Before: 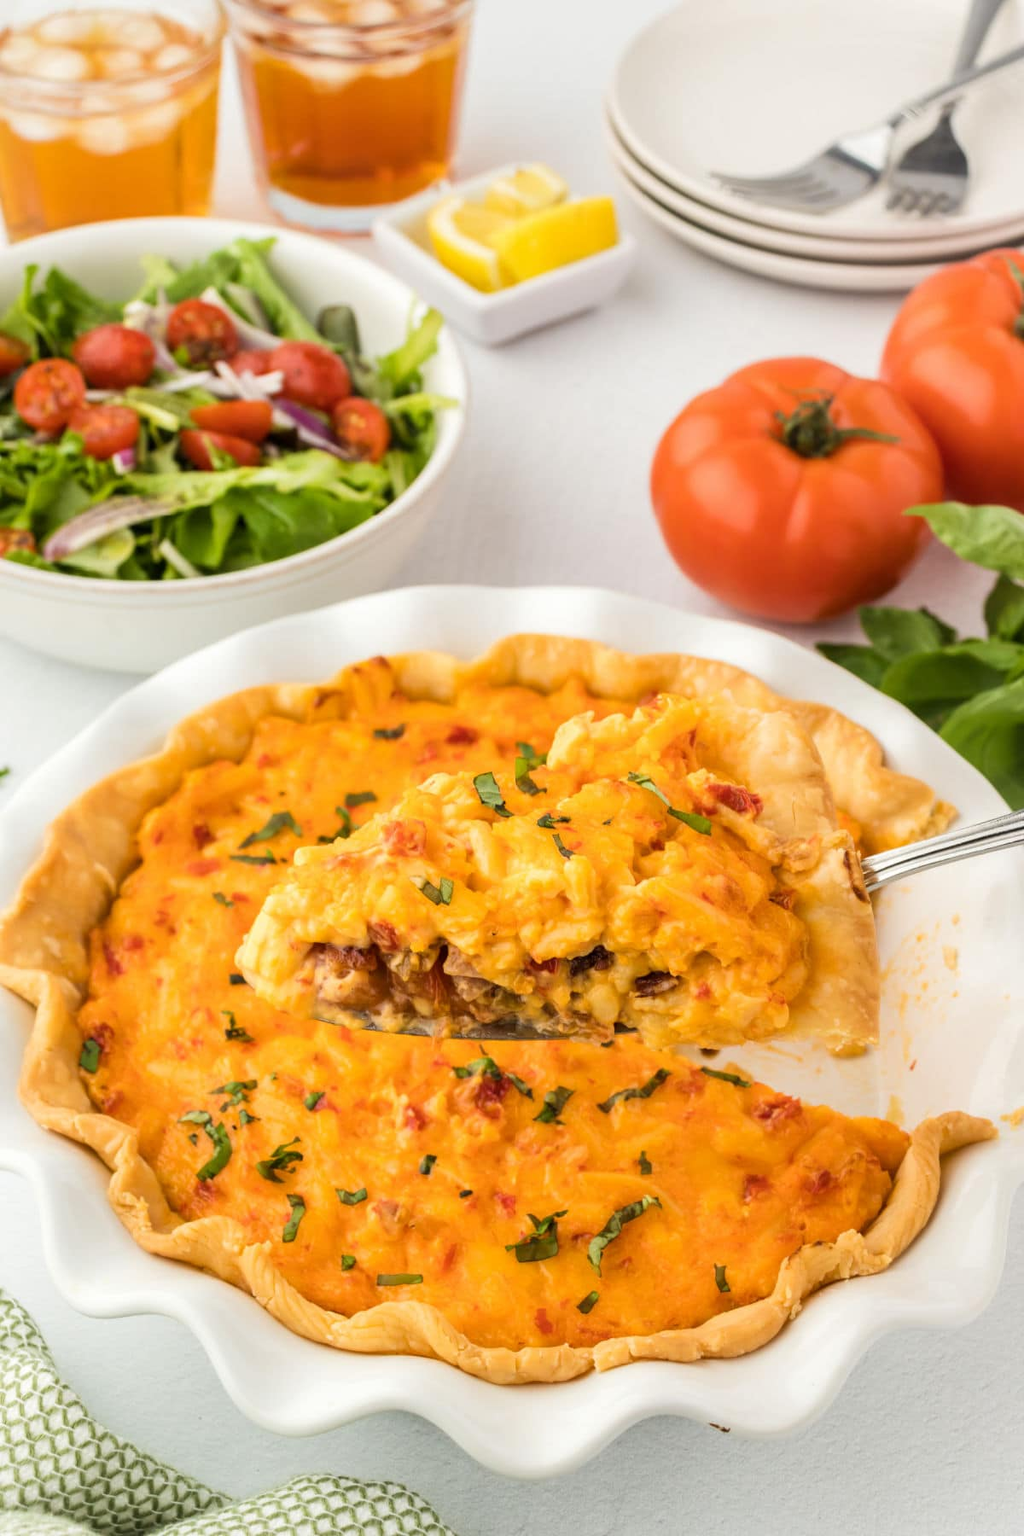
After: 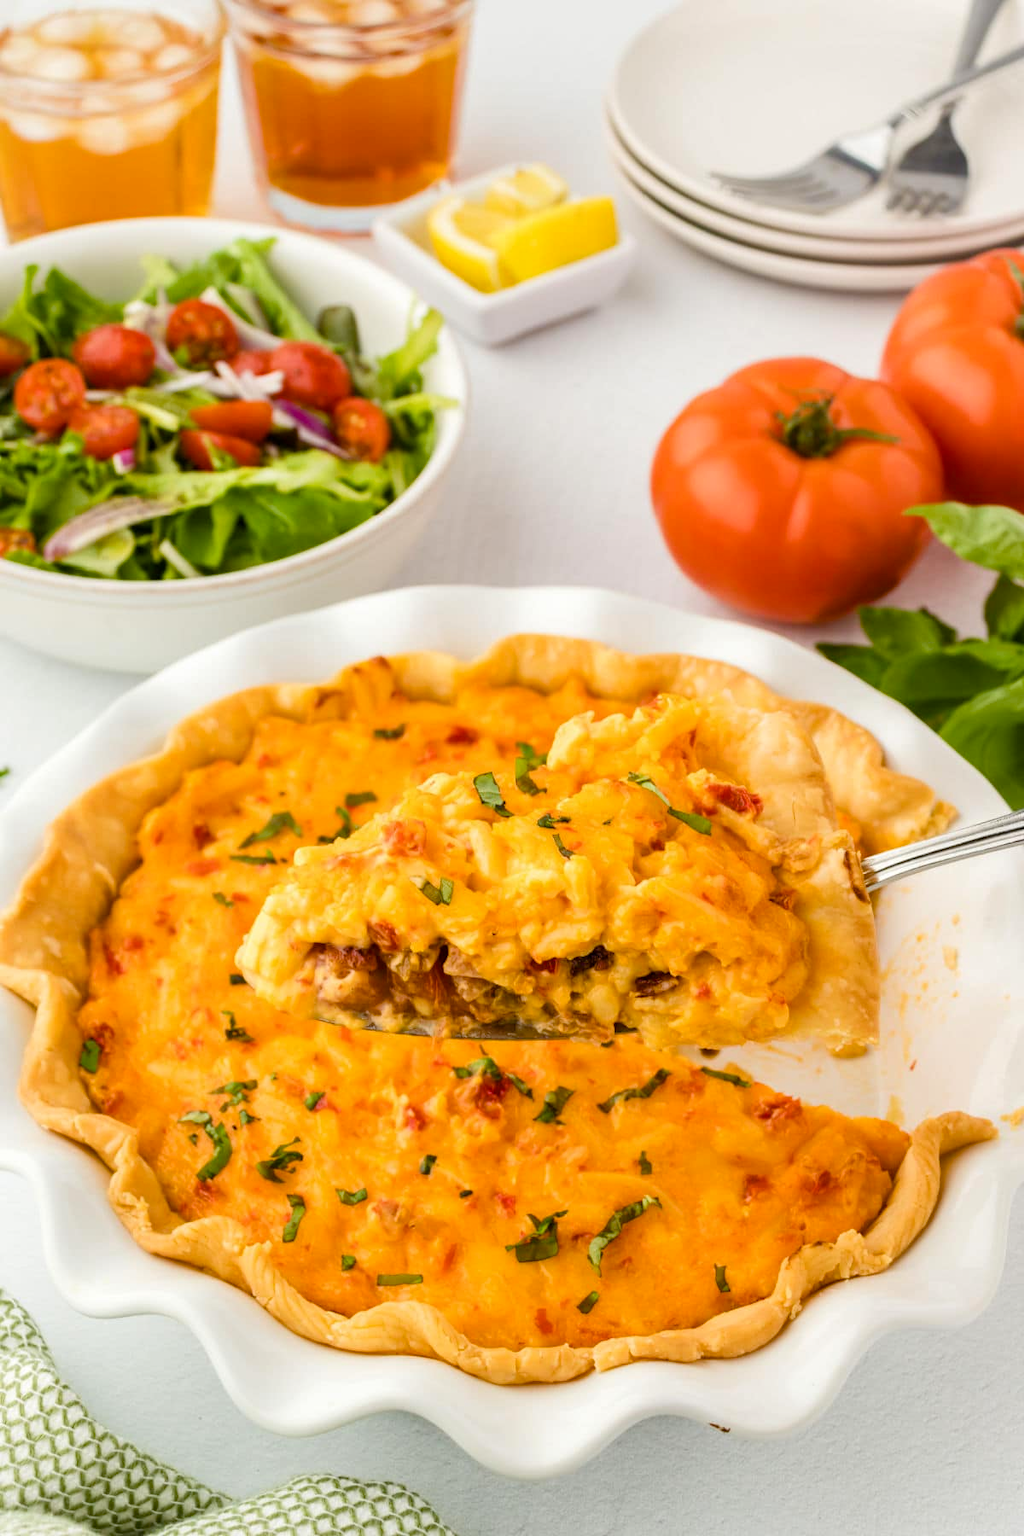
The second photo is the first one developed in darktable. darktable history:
color balance rgb: power › hue 211.02°, perceptual saturation grading › global saturation 20%, perceptual saturation grading › highlights -25.255%, perceptual saturation grading › shadows 25.53%, global vibrance 20%
